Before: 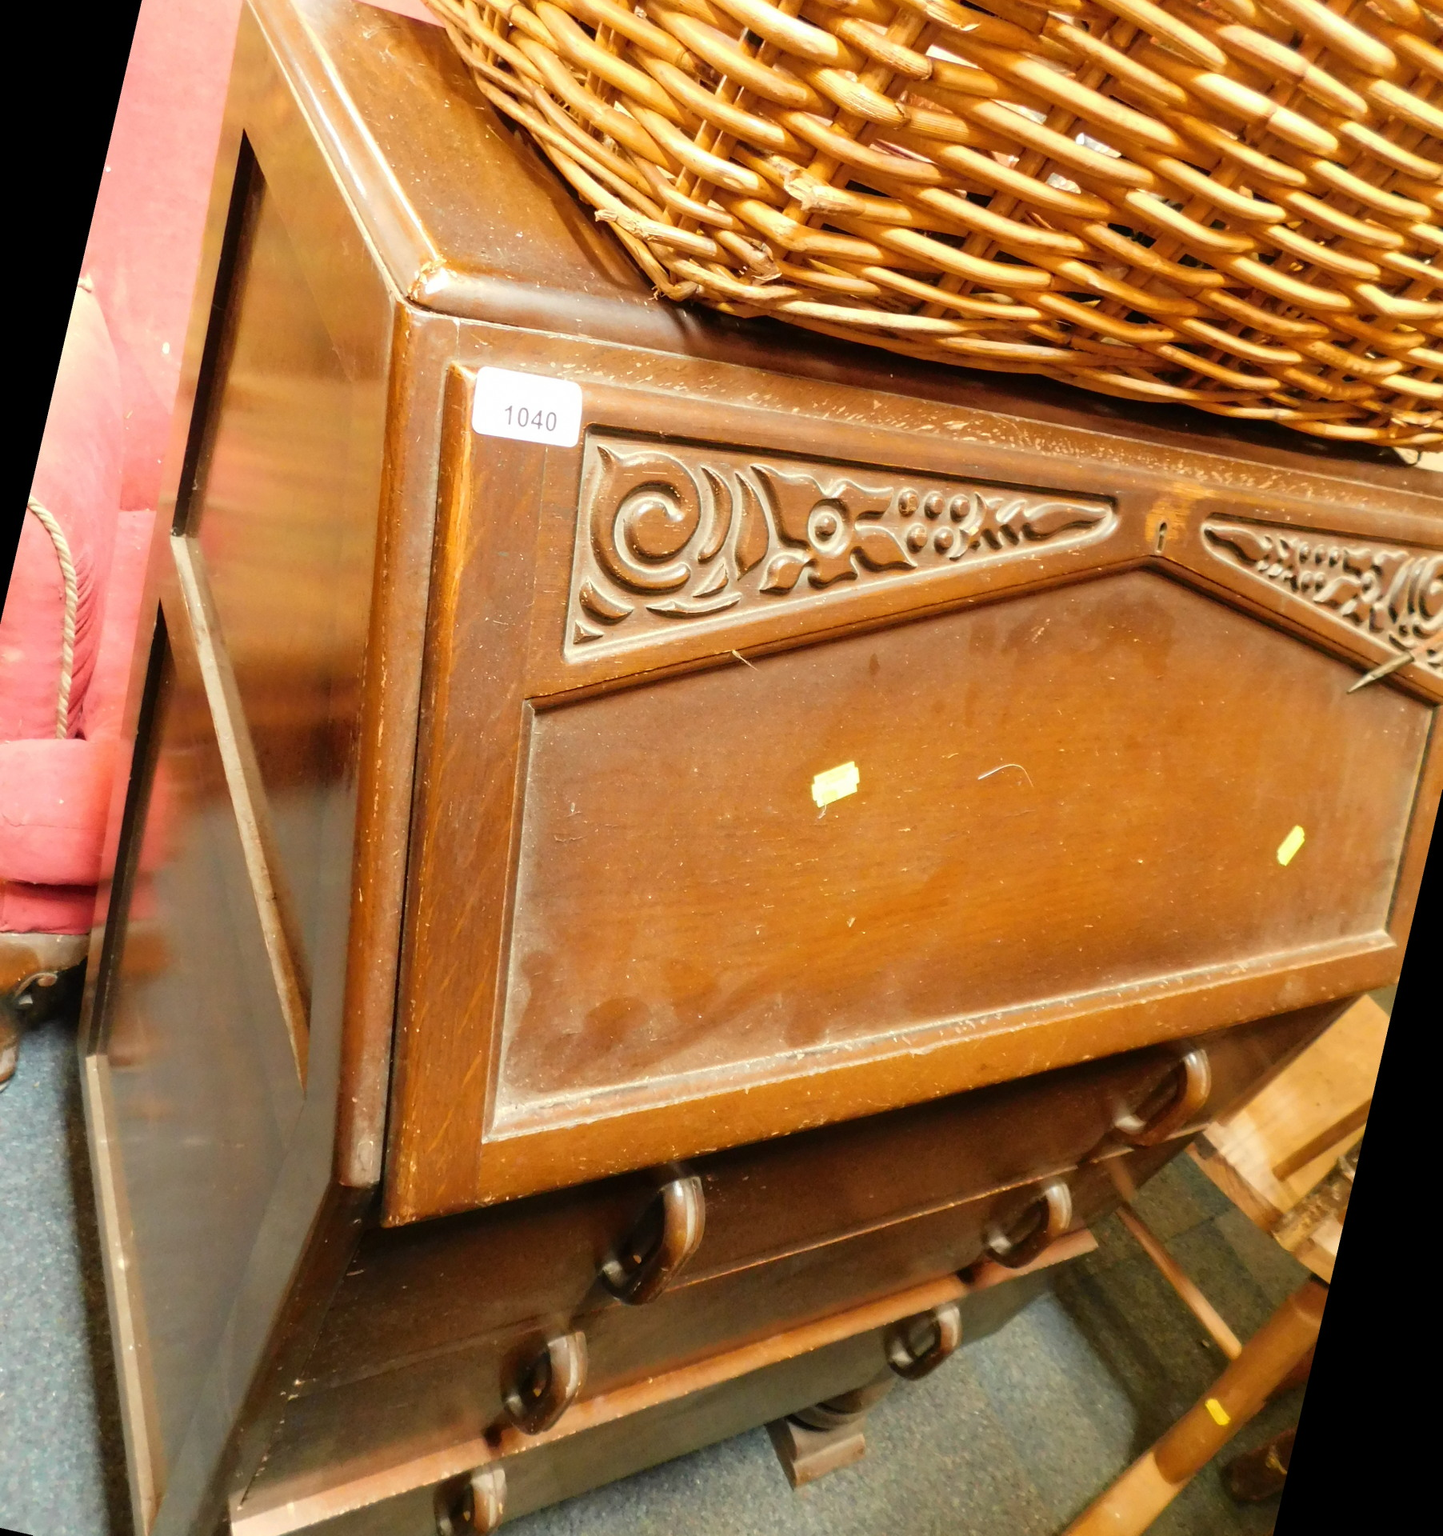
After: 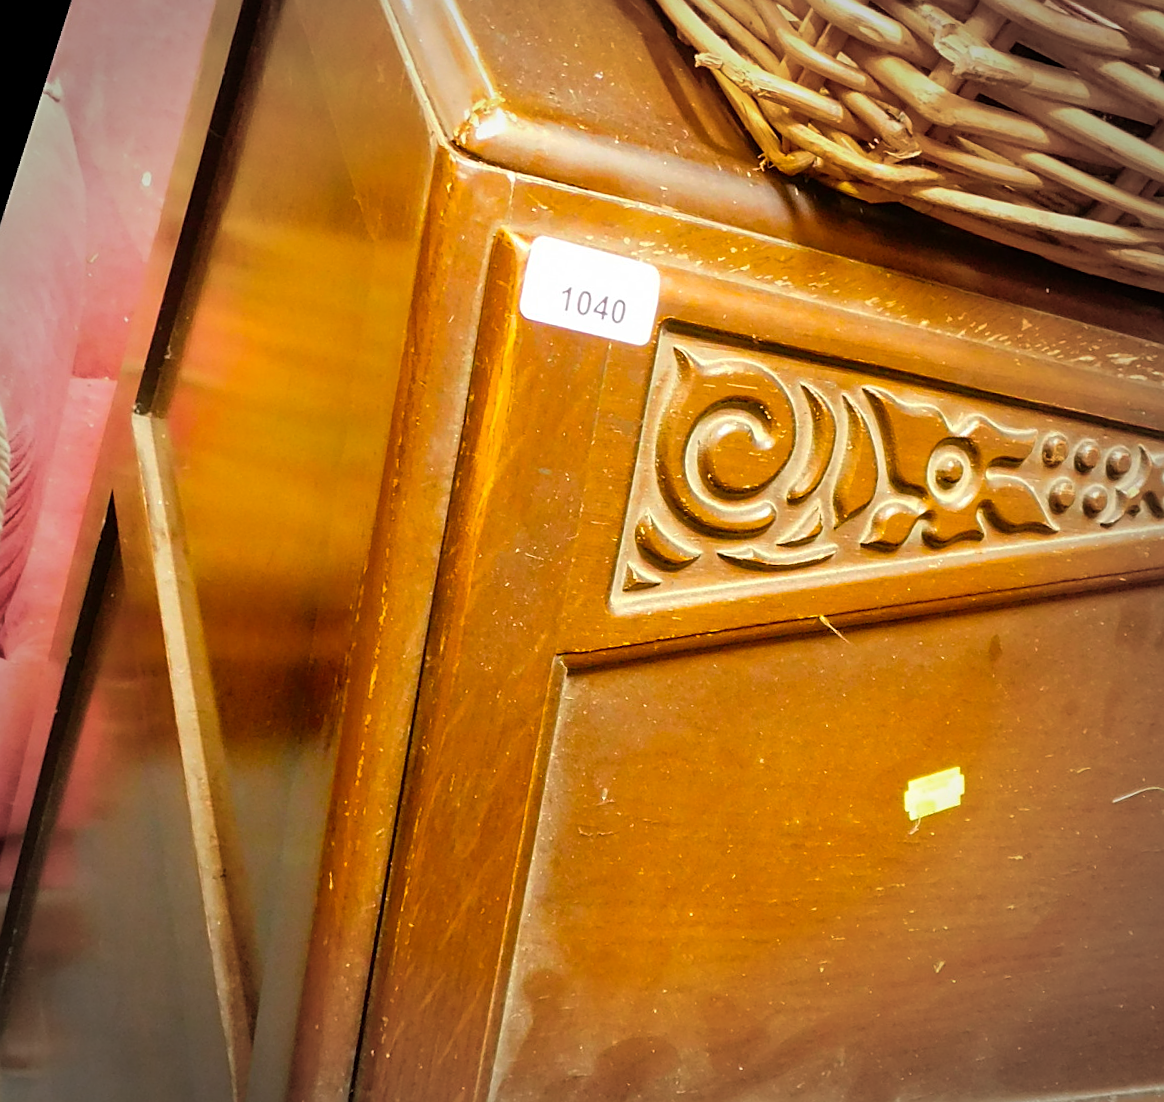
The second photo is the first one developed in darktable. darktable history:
vignetting: fall-off start 66.99%, width/height ratio 1.008, unbound false
sharpen: on, module defaults
color balance rgb: perceptual saturation grading › global saturation 31.052%, global vibrance 32.183%
crop and rotate: angle -4.87°, left 2.21%, top 6.931%, right 27.639%, bottom 30.686%
